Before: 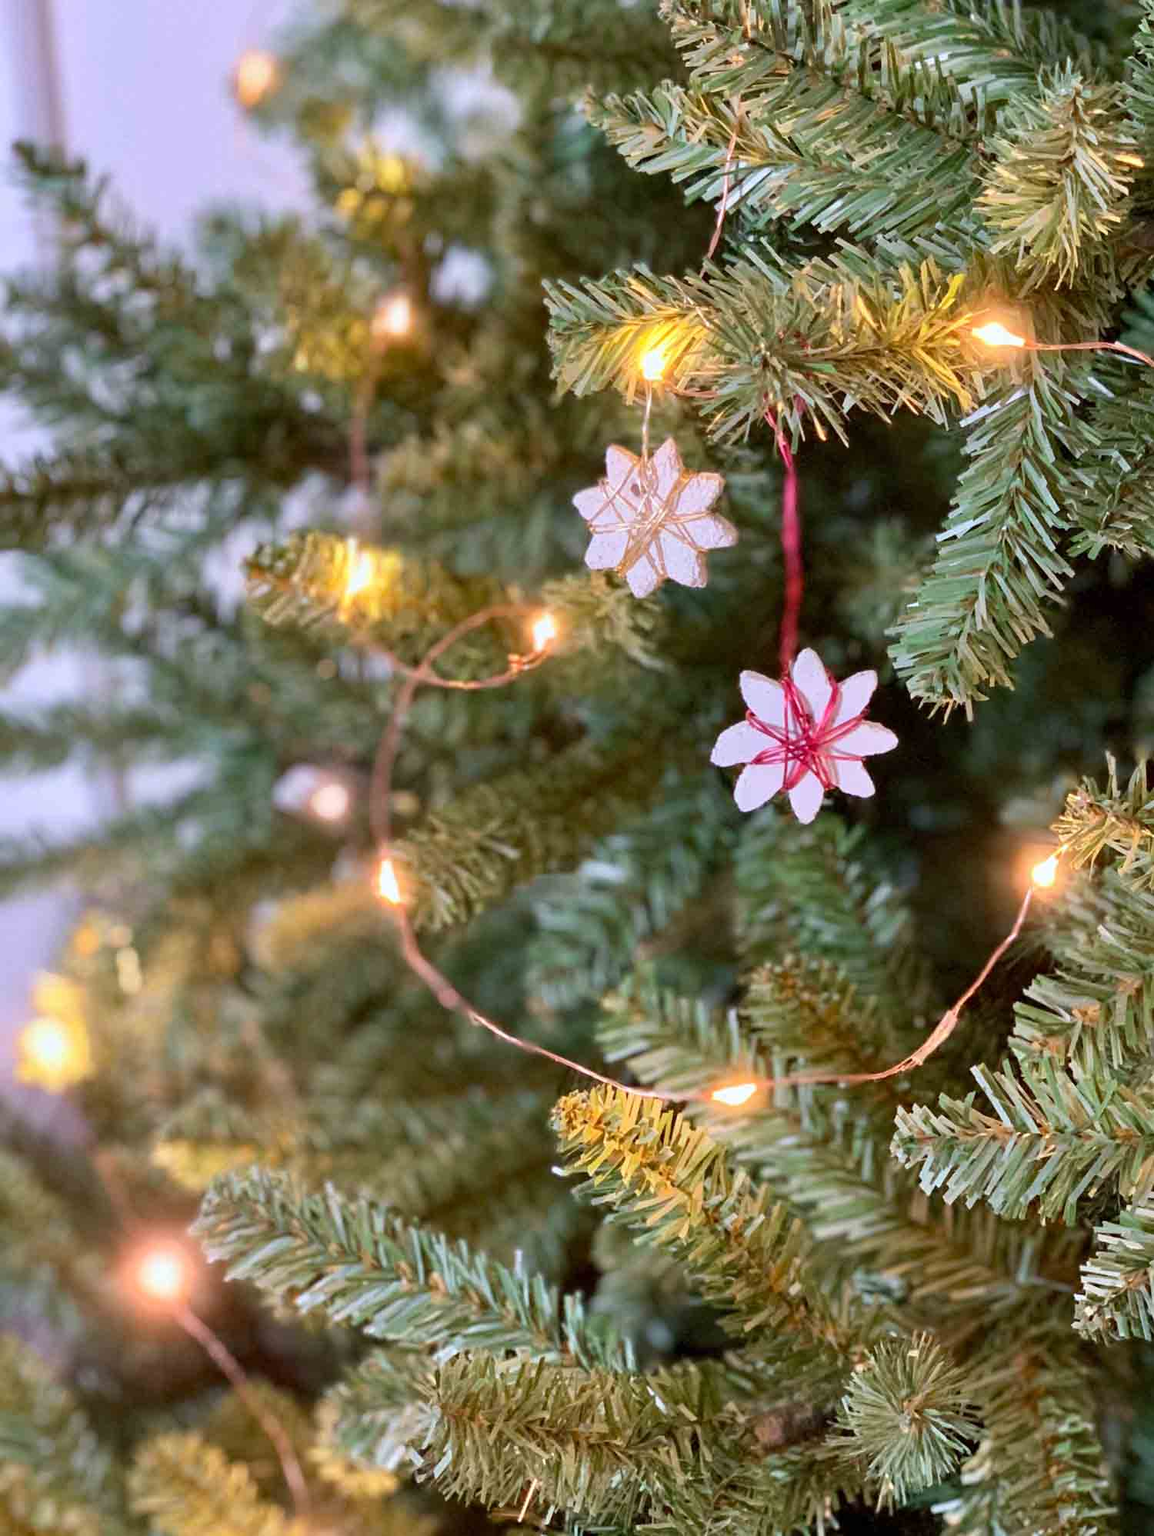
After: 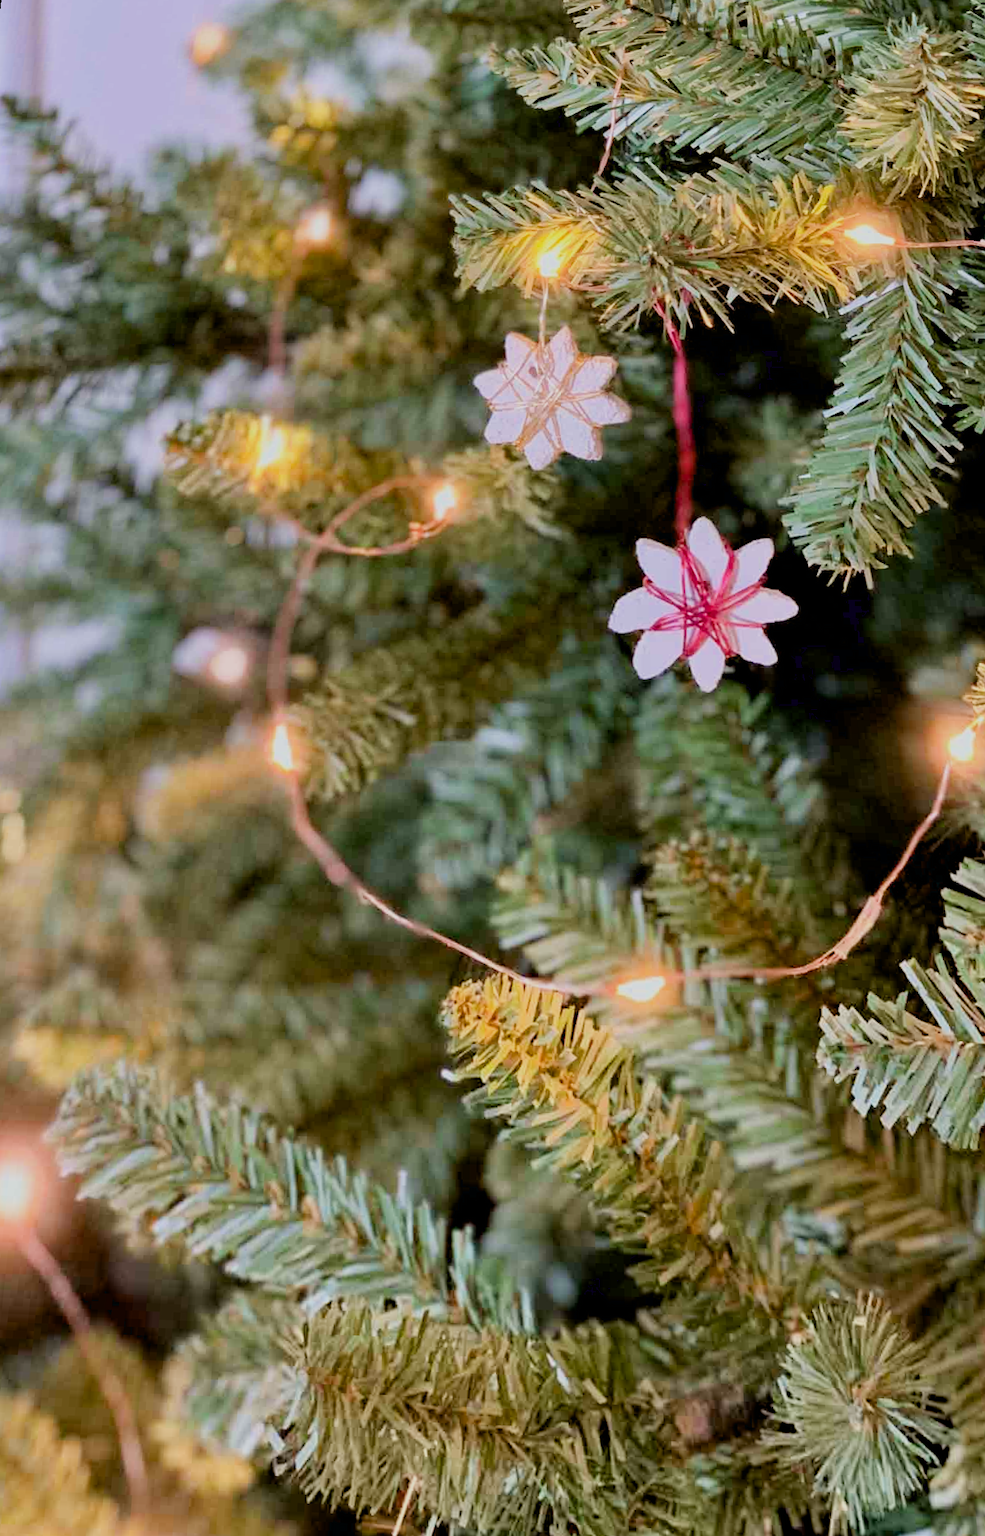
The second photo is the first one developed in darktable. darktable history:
rotate and perspective: rotation 0.72°, lens shift (vertical) -0.352, lens shift (horizontal) -0.051, crop left 0.152, crop right 0.859, crop top 0.019, crop bottom 0.964
exposure: black level correction 0.007, exposure 0.159 EV, compensate highlight preservation false
filmic rgb: black relative exposure -7.65 EV, white relative exposure 4.56 EV, hardness 3.61
